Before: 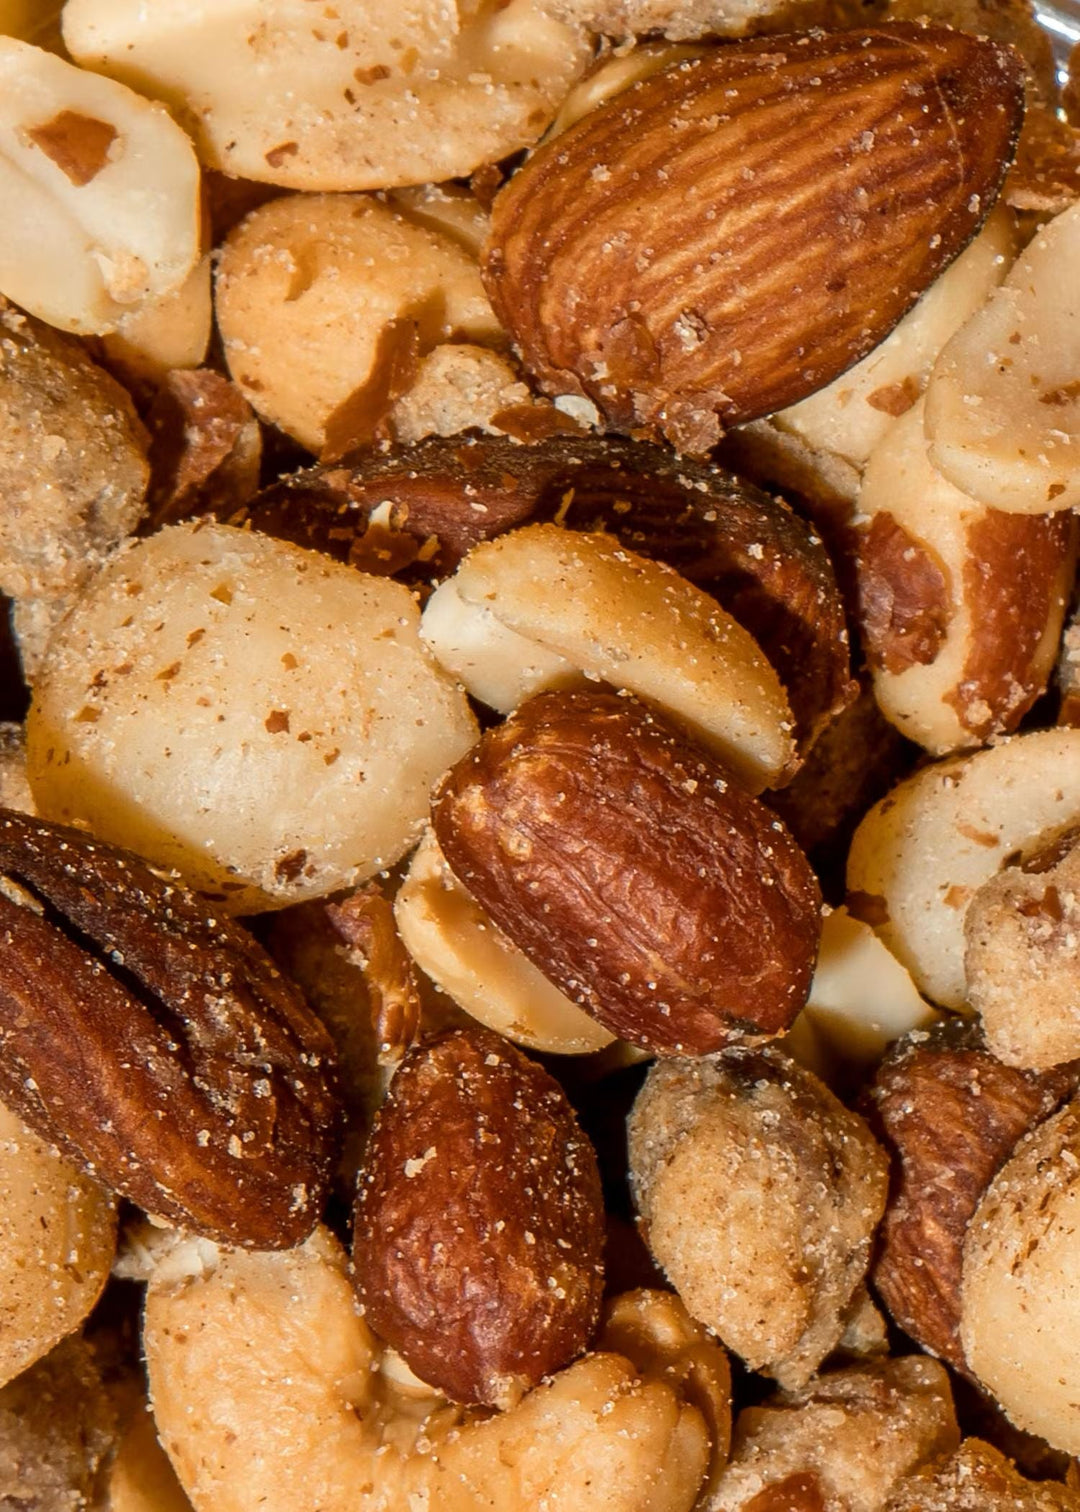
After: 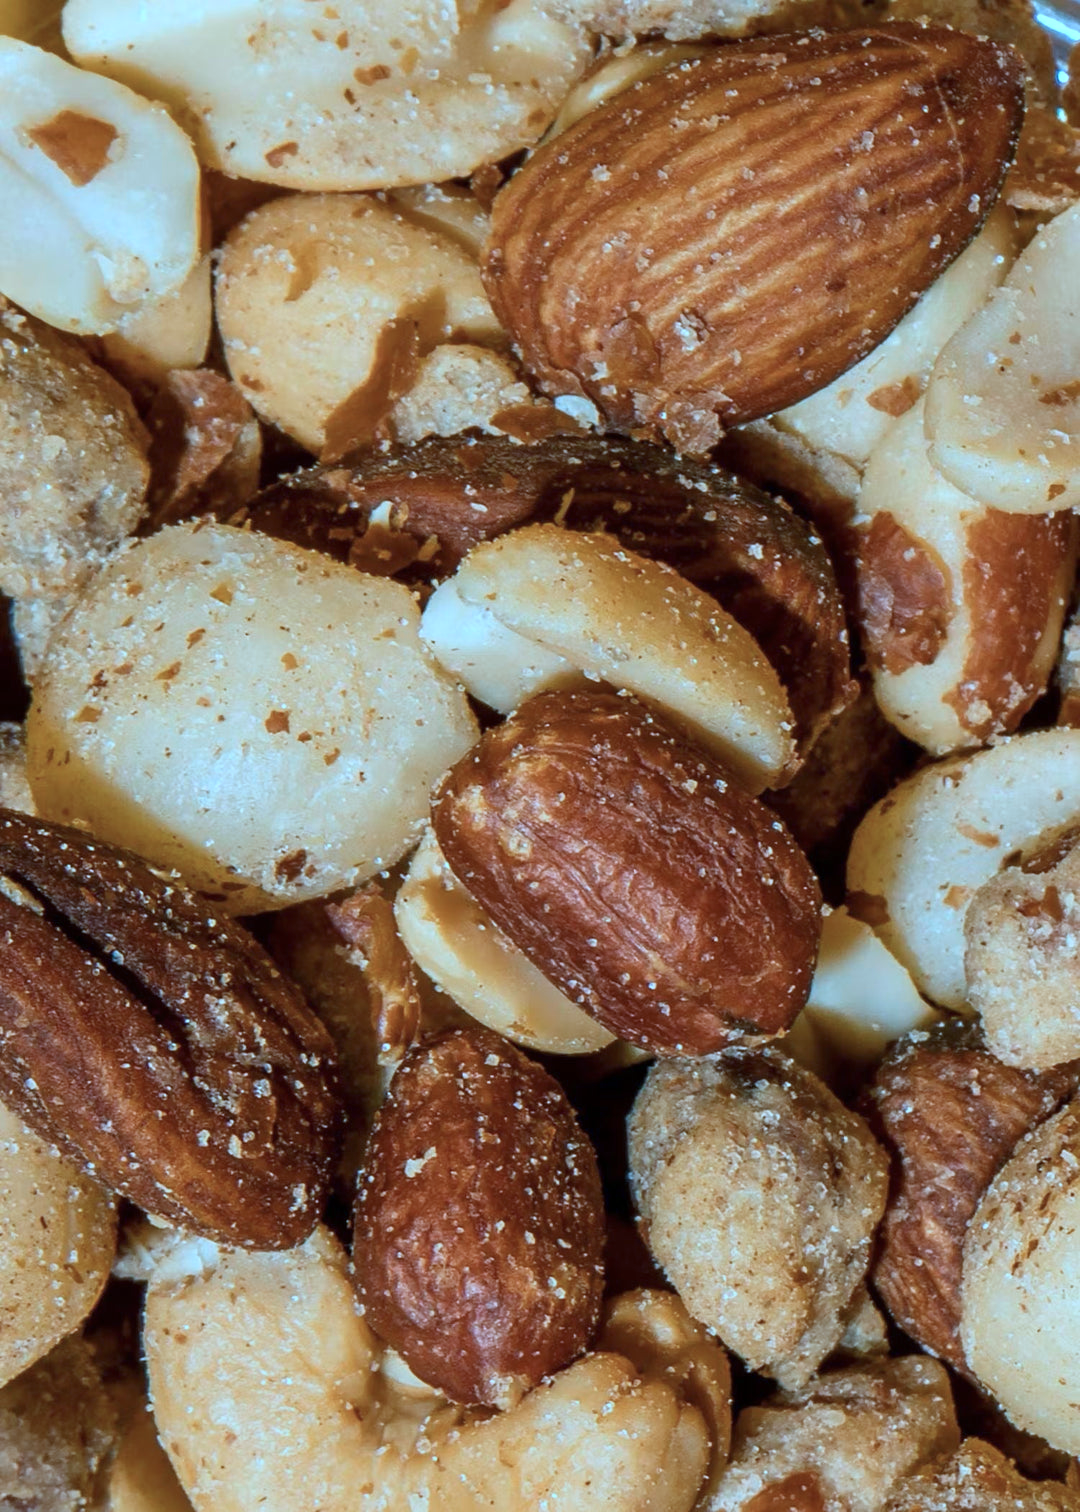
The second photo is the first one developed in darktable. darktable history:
color calibration: illuminant custom, x 0.431, y 0.395, temperature 3065.96 K, saturation algorithm version 1 (2020)
